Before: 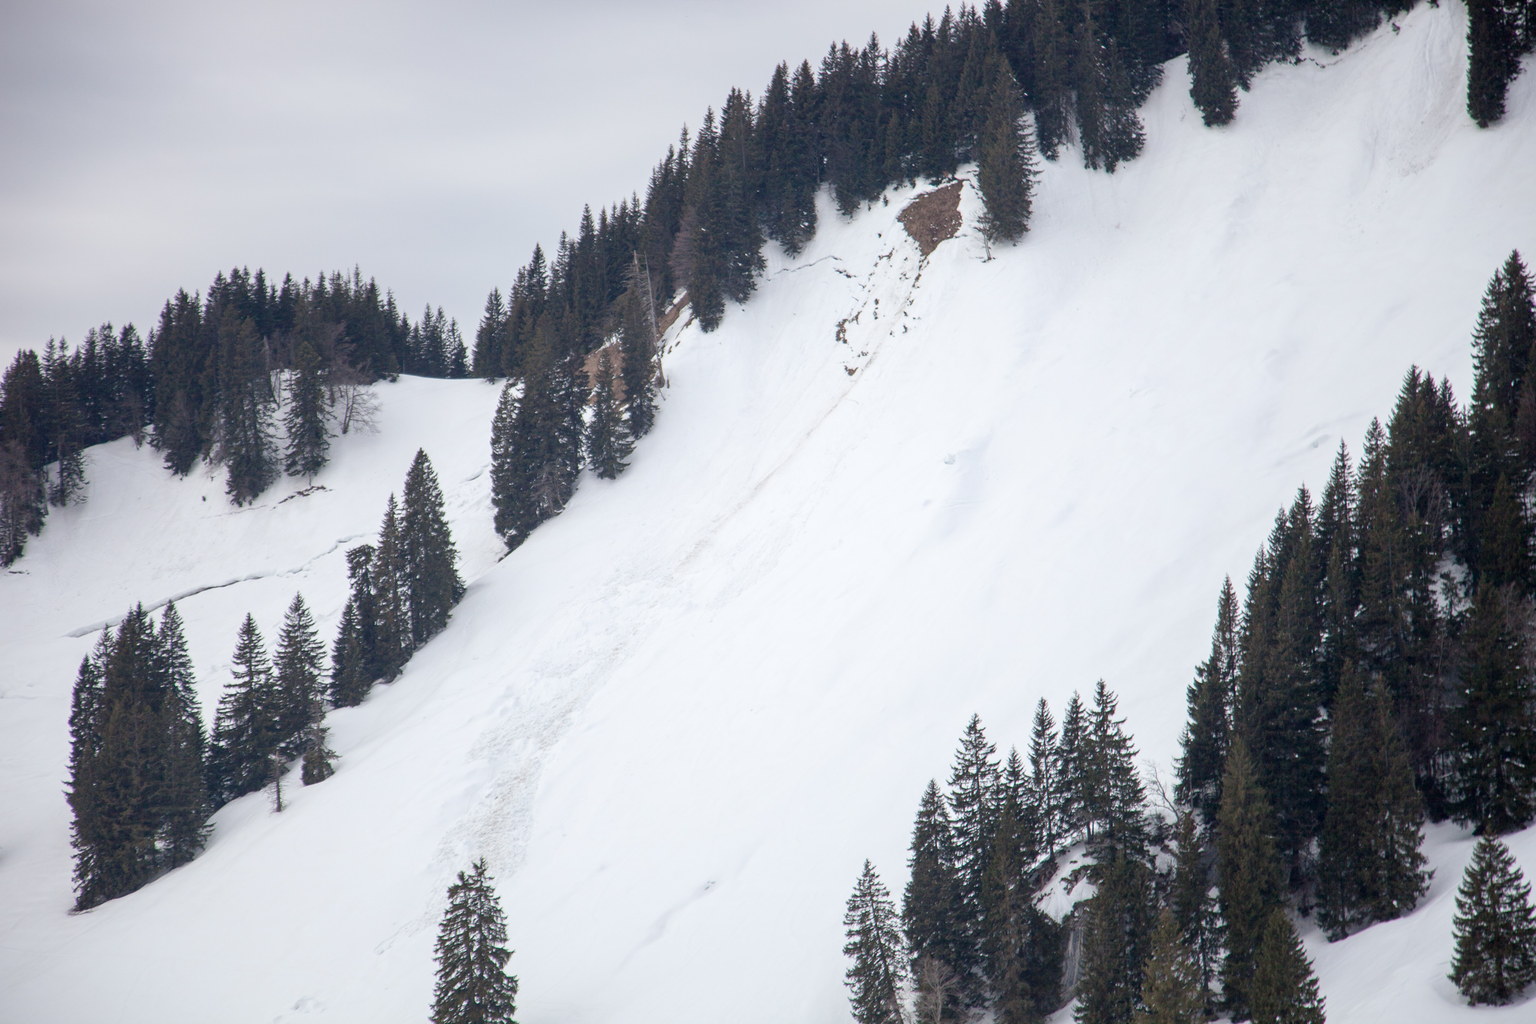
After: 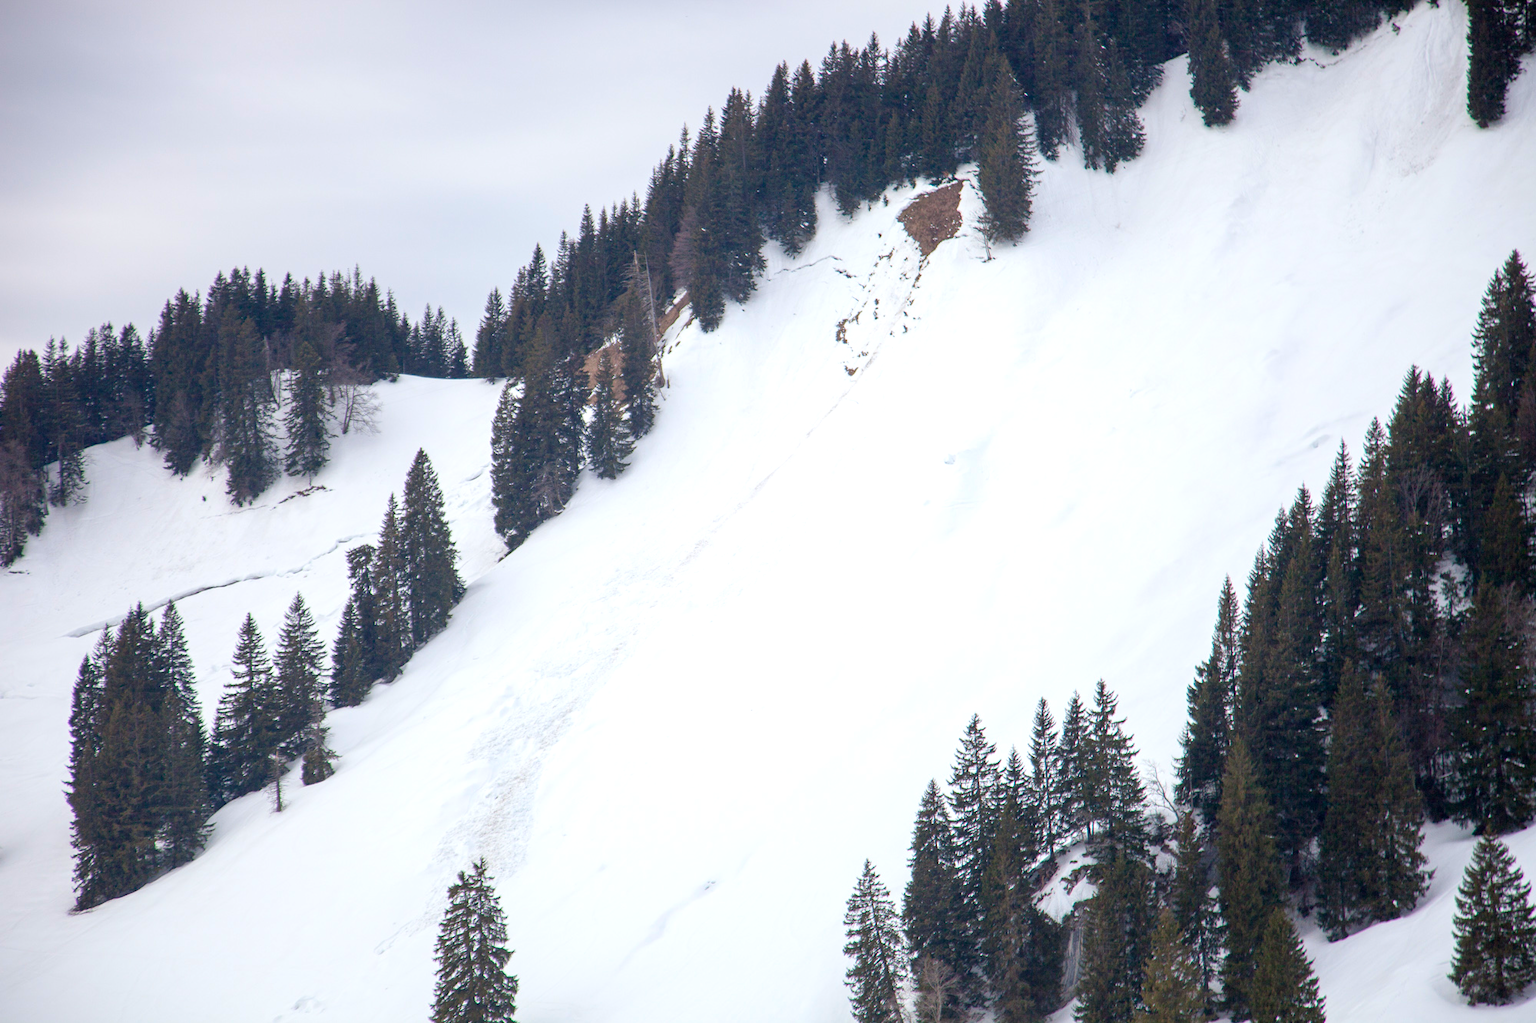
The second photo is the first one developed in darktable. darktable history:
exposure: exposure 0.239 EV, compensate highlight preservation false
color balance rgb: perceptual saturation grading › global saturation 30.537%, global vibrance 20%
